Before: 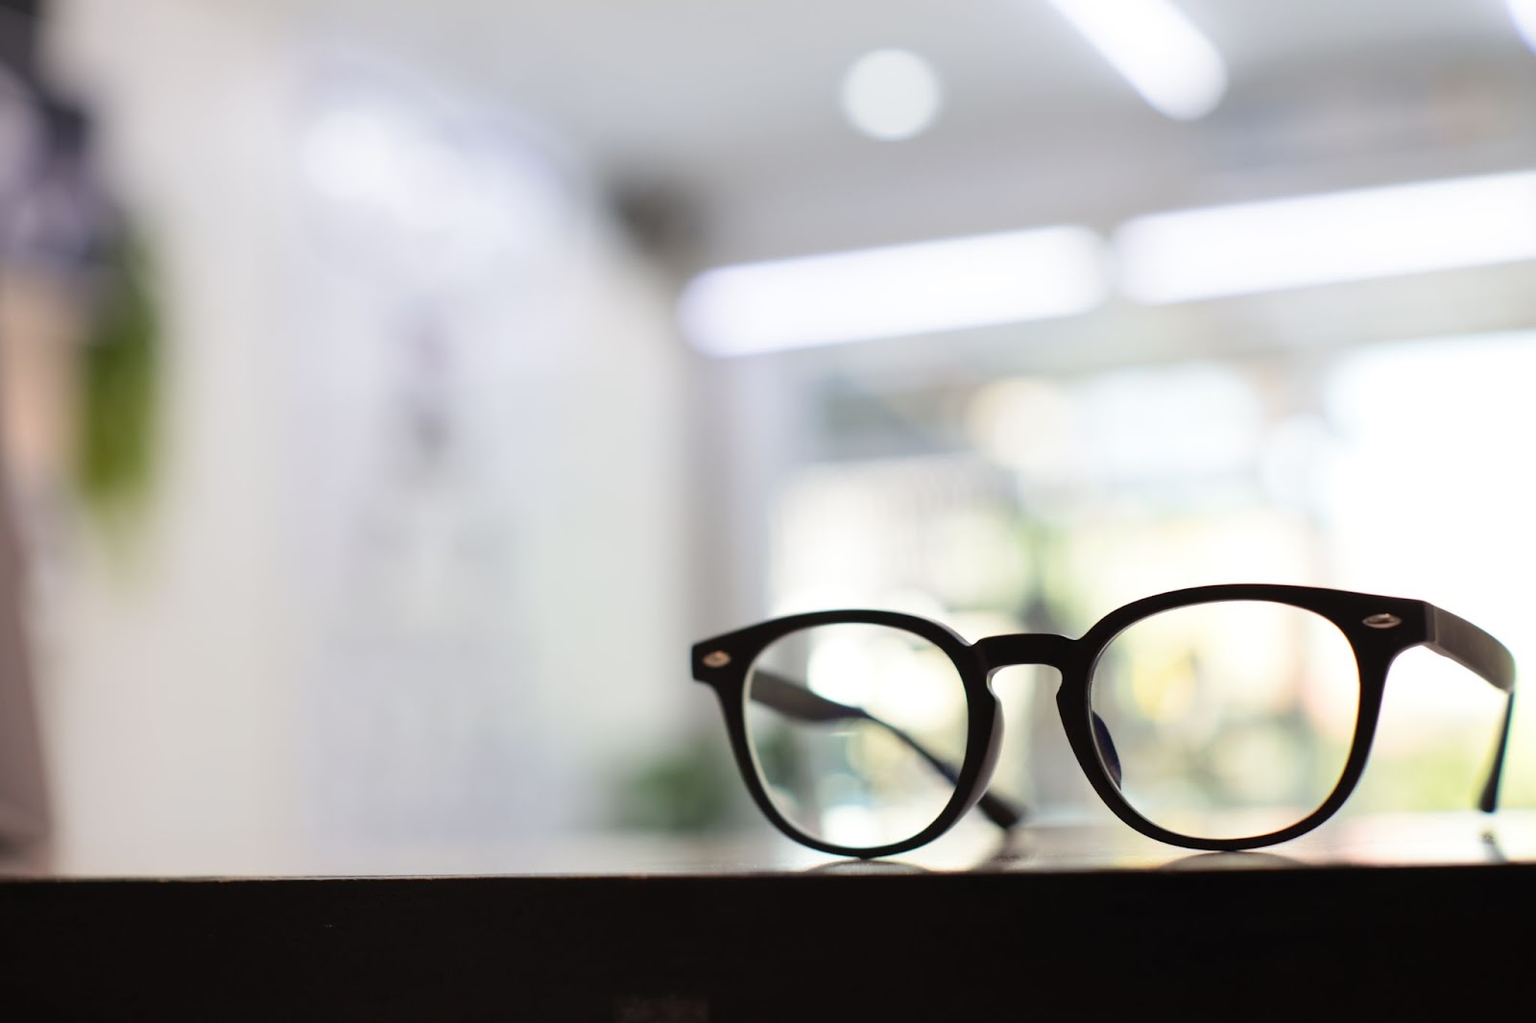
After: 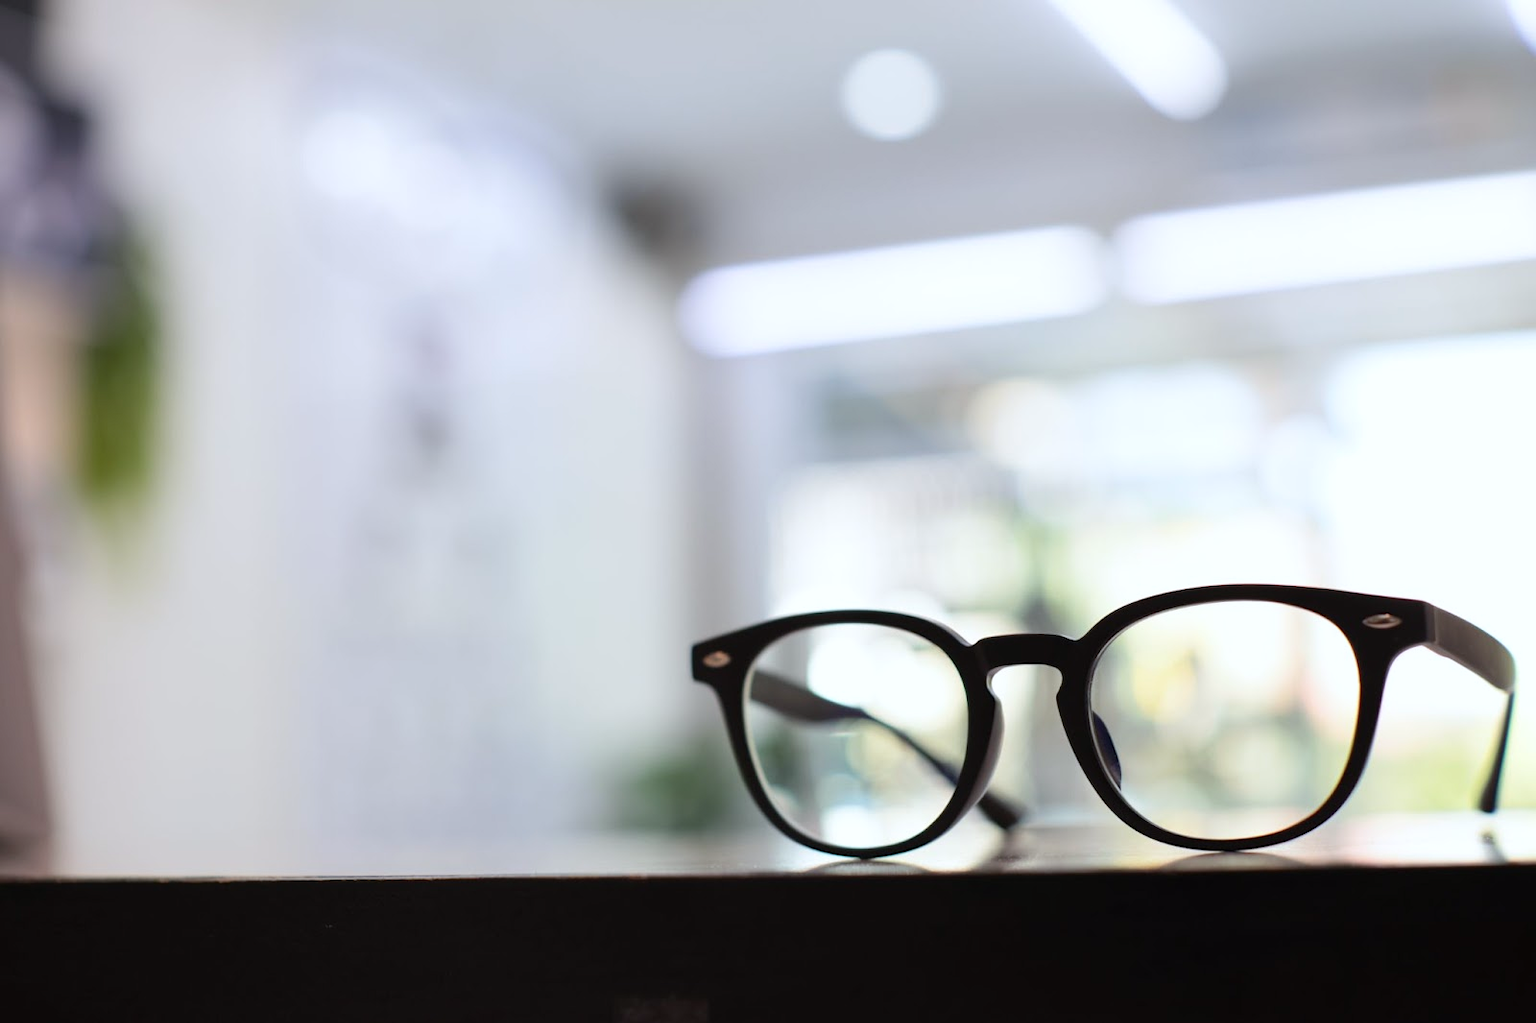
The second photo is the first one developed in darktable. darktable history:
color calibration: x 0.356, y 0.368, temperature 4690.59 K
